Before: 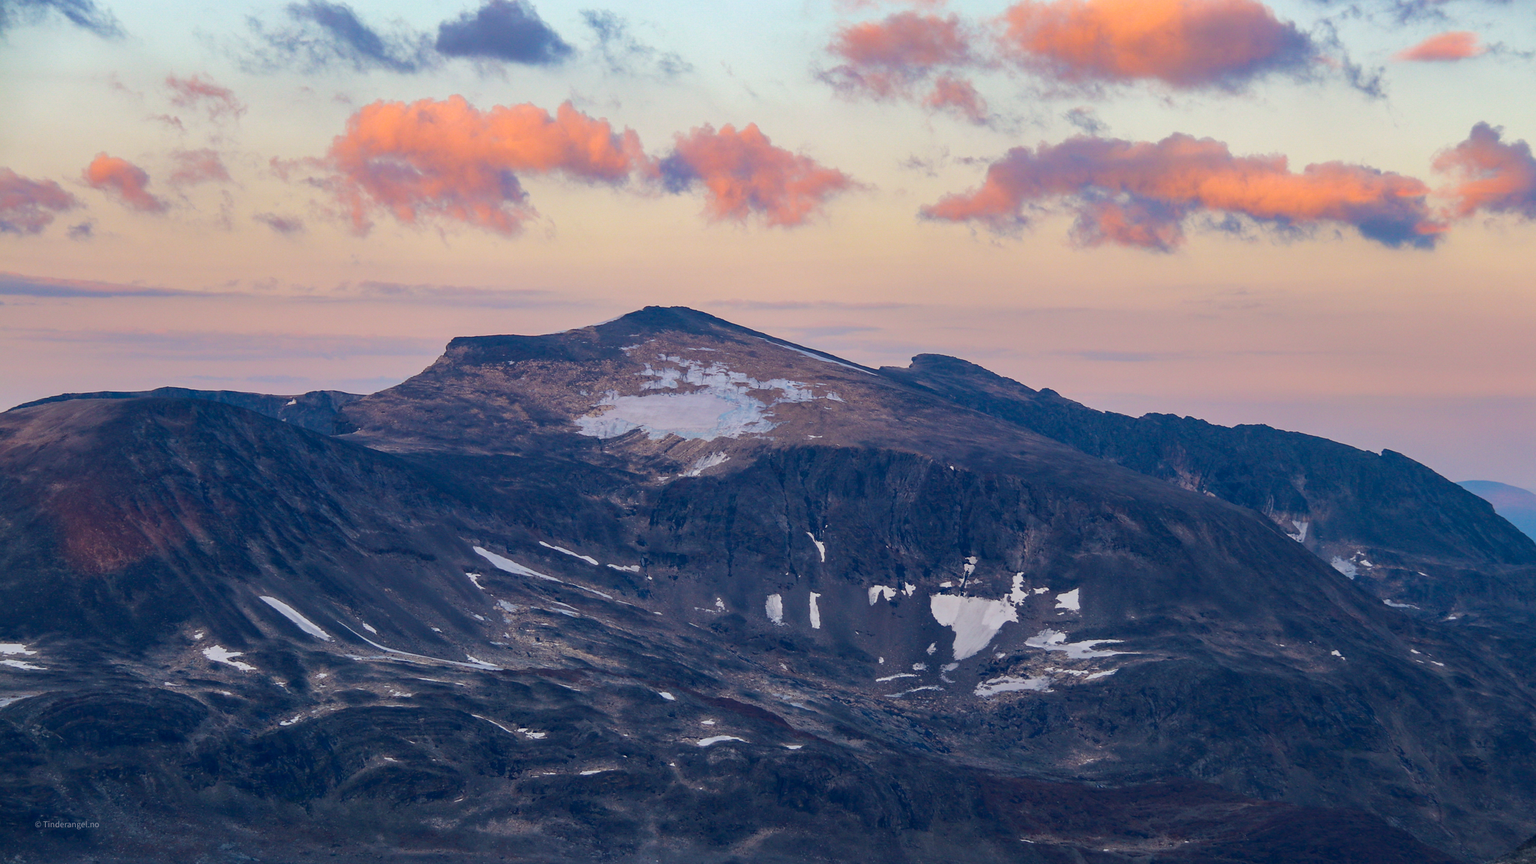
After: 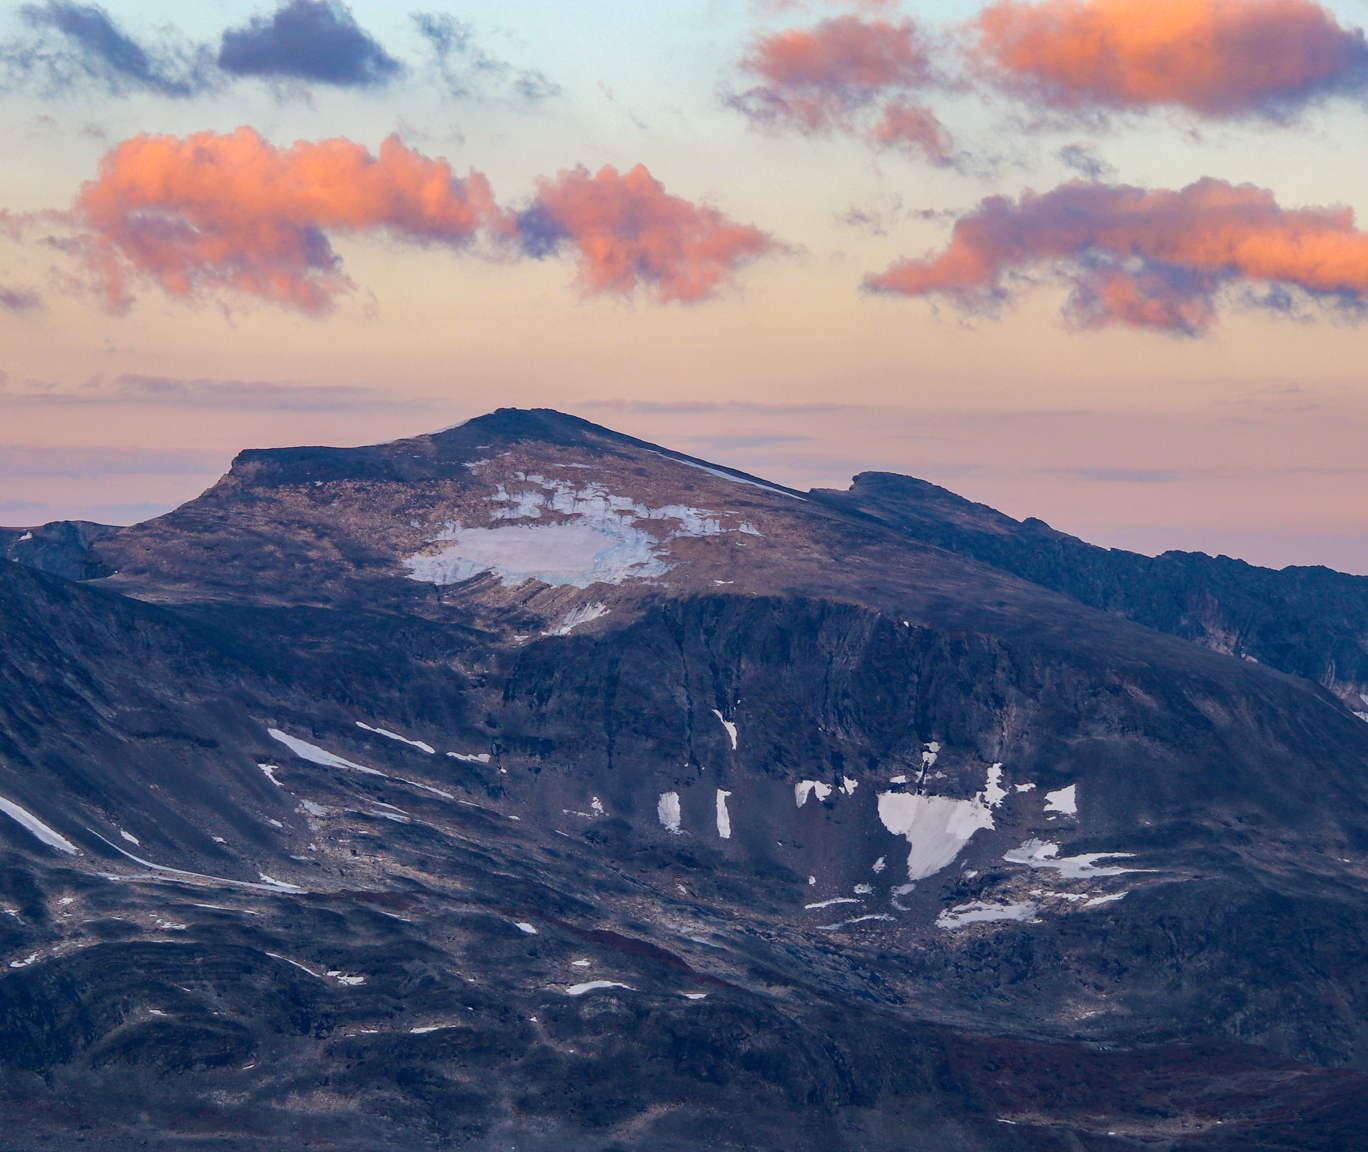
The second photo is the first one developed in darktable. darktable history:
local contrast: highlights 100%, shadows 100%, detail 120%, midtone range 0.2
crop and rotate: left 17.732%, right 15.423%
